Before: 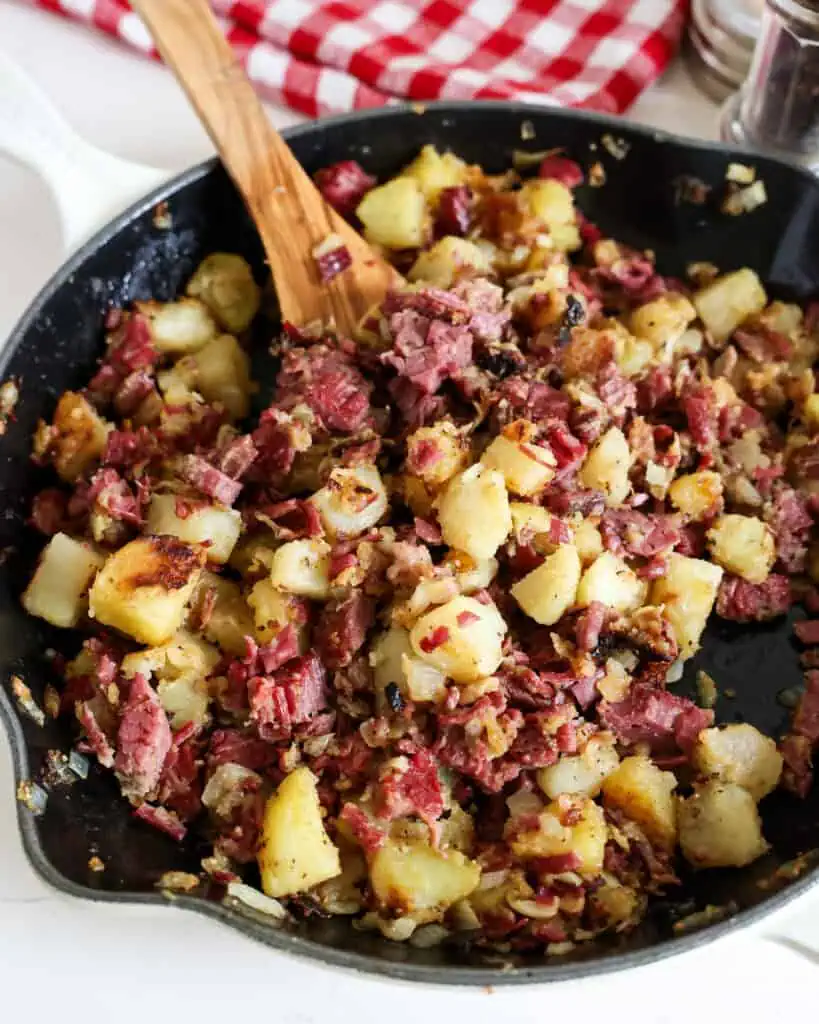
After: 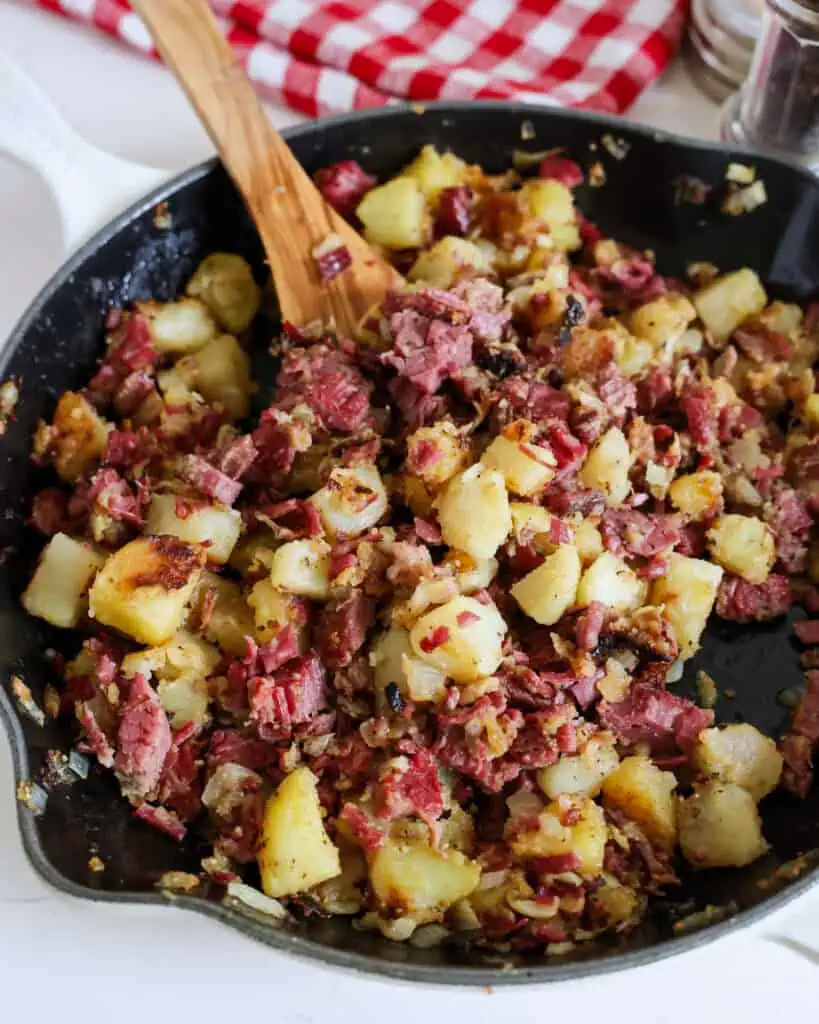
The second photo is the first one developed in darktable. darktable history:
shadows and highlights: shadows 25, white point adjustment -3, highlights -30
white balance: red 0.983, blue 1.036
